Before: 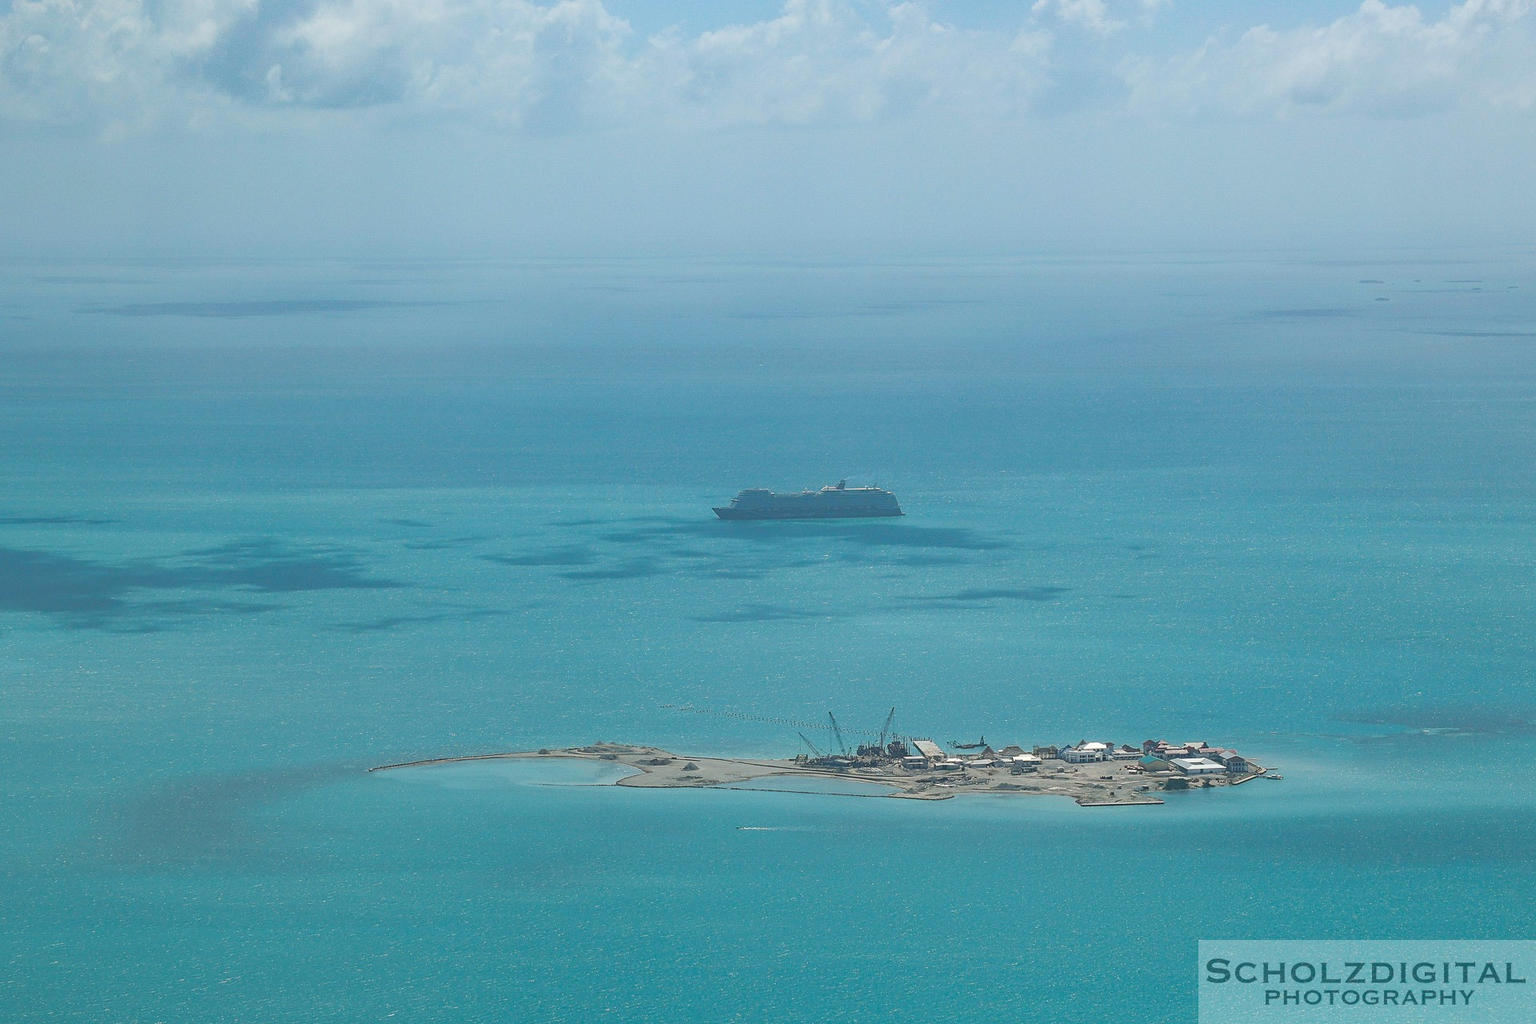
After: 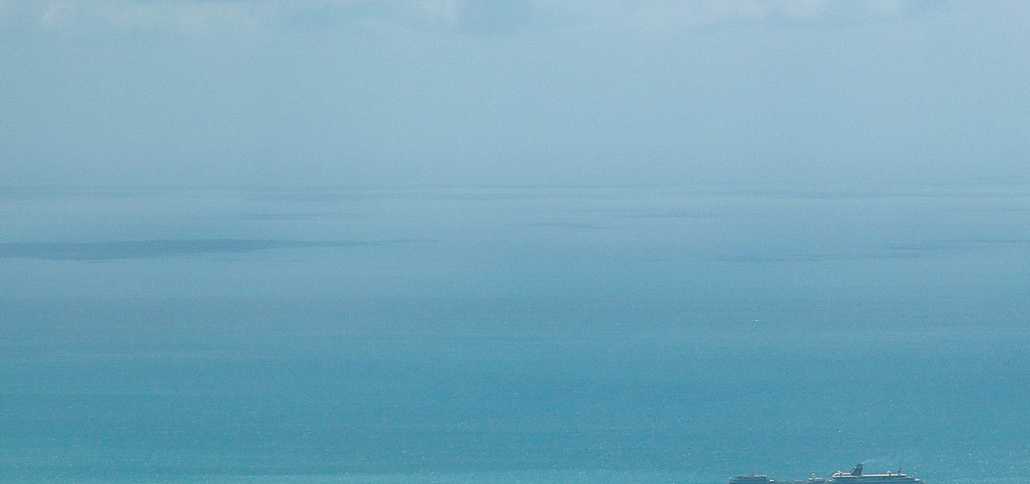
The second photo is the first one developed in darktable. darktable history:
exposure: black level correction 0.001, compensate highlight preservation false
crop: left 10.121%, top 10.631%, right 36.218%, bottom 51.526%
